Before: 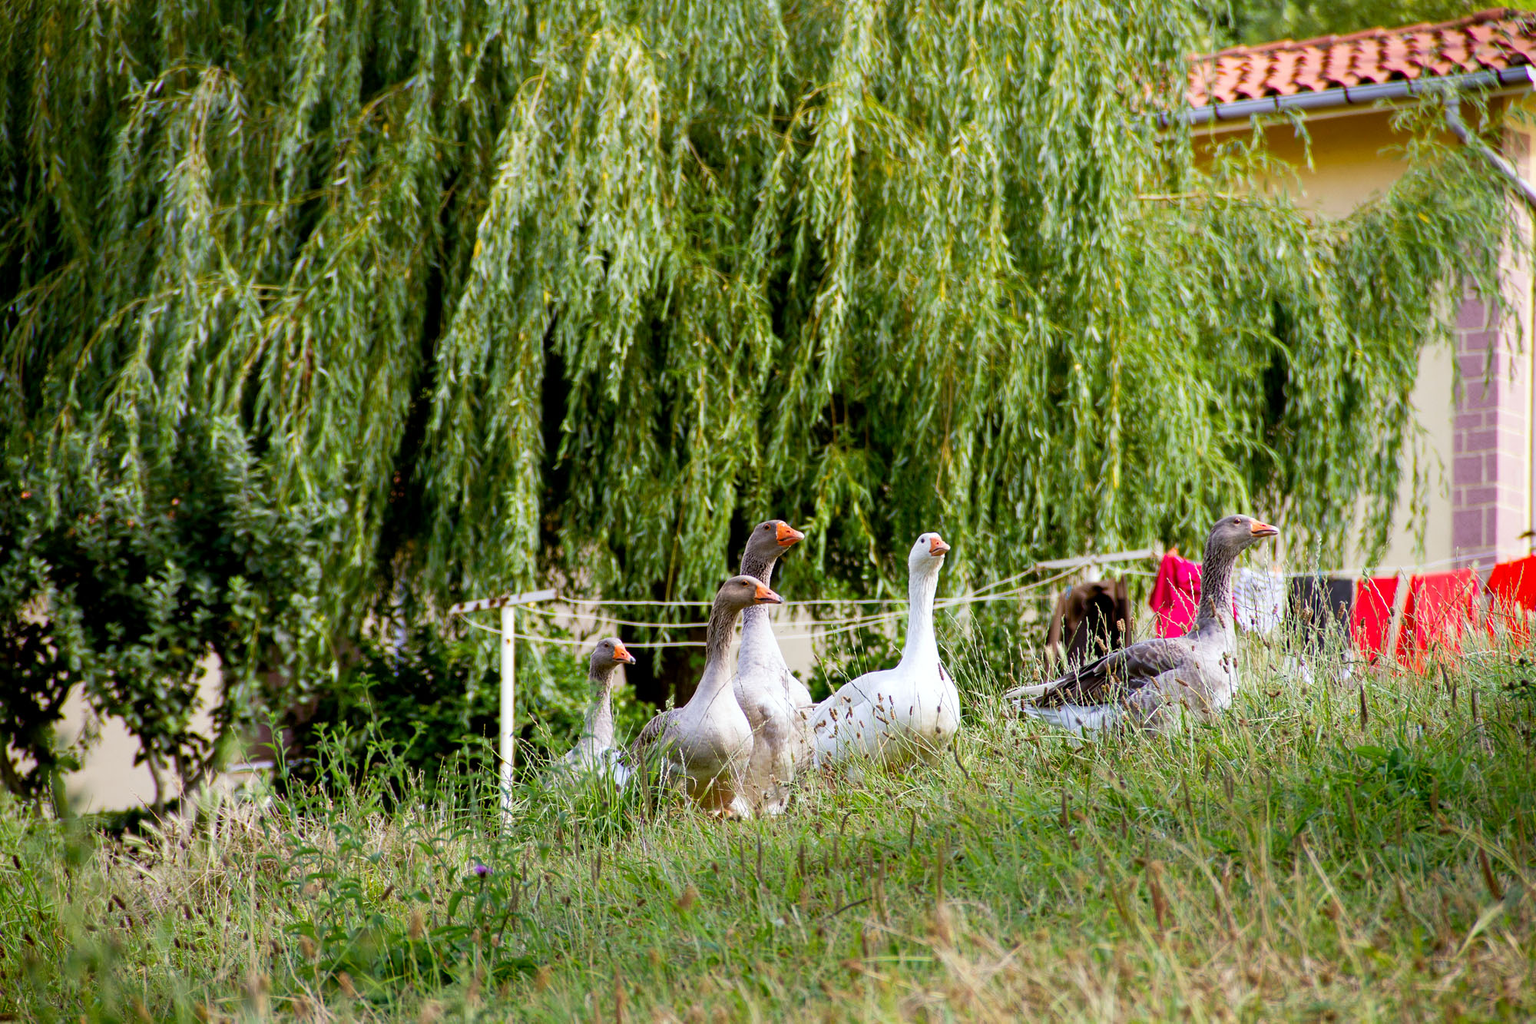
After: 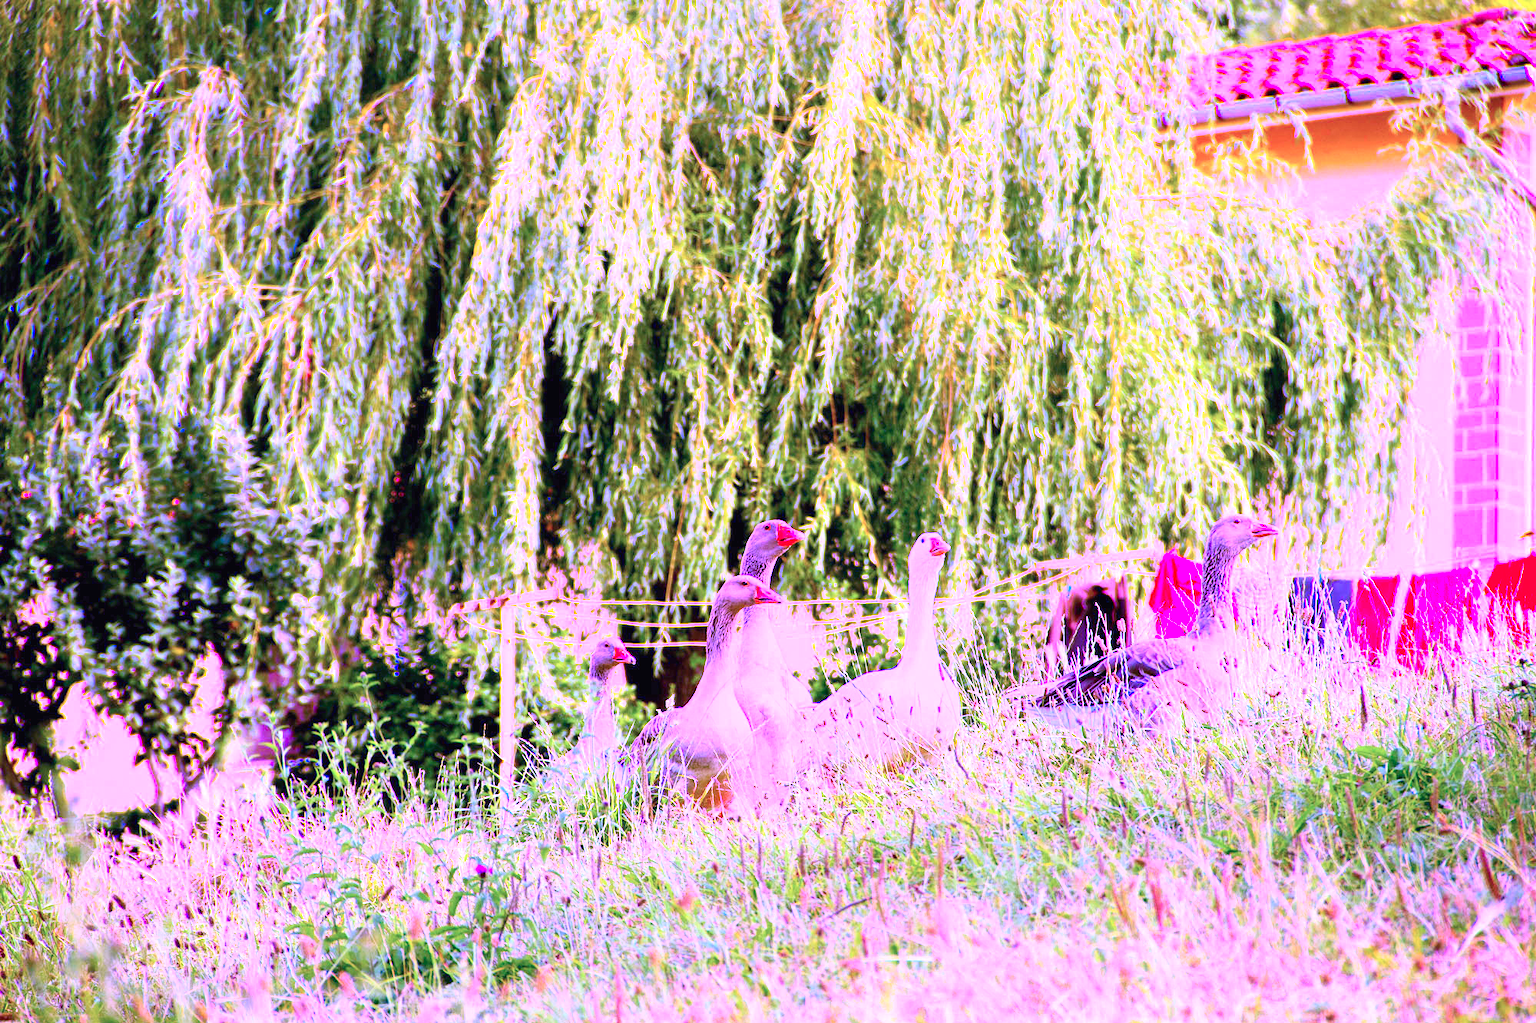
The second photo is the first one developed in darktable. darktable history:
contrast brightness saturation: contrast 0.2, brightness 0.2, saturation 0.8
exposure: black level correction 0, exposure 1.2 EV, compensate highlight preservation false
color calibration: illuminant custom, x 0.379, y 0.481, temperature 4443.07 K
